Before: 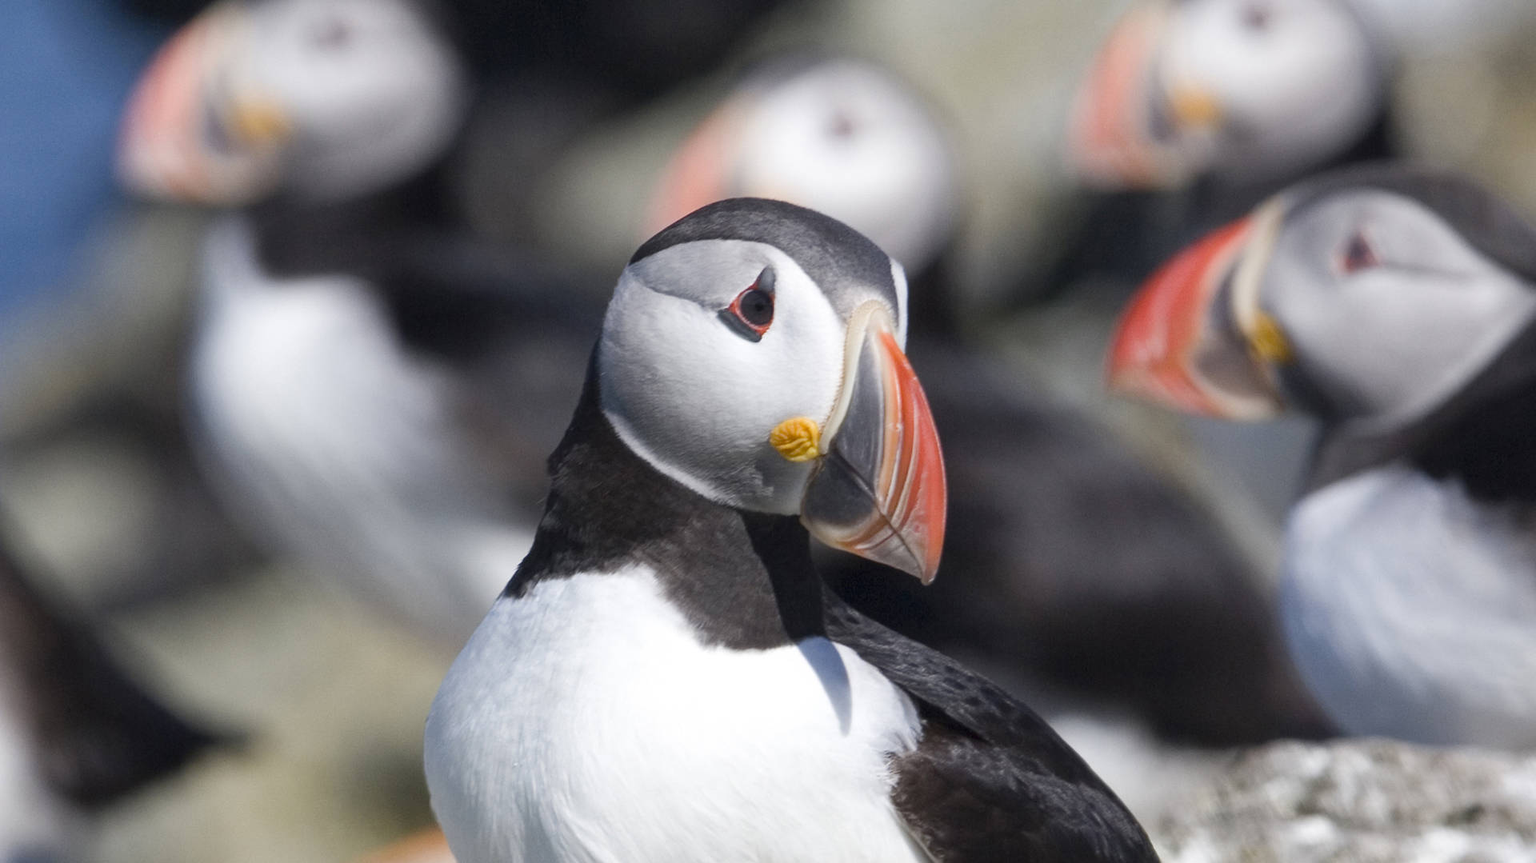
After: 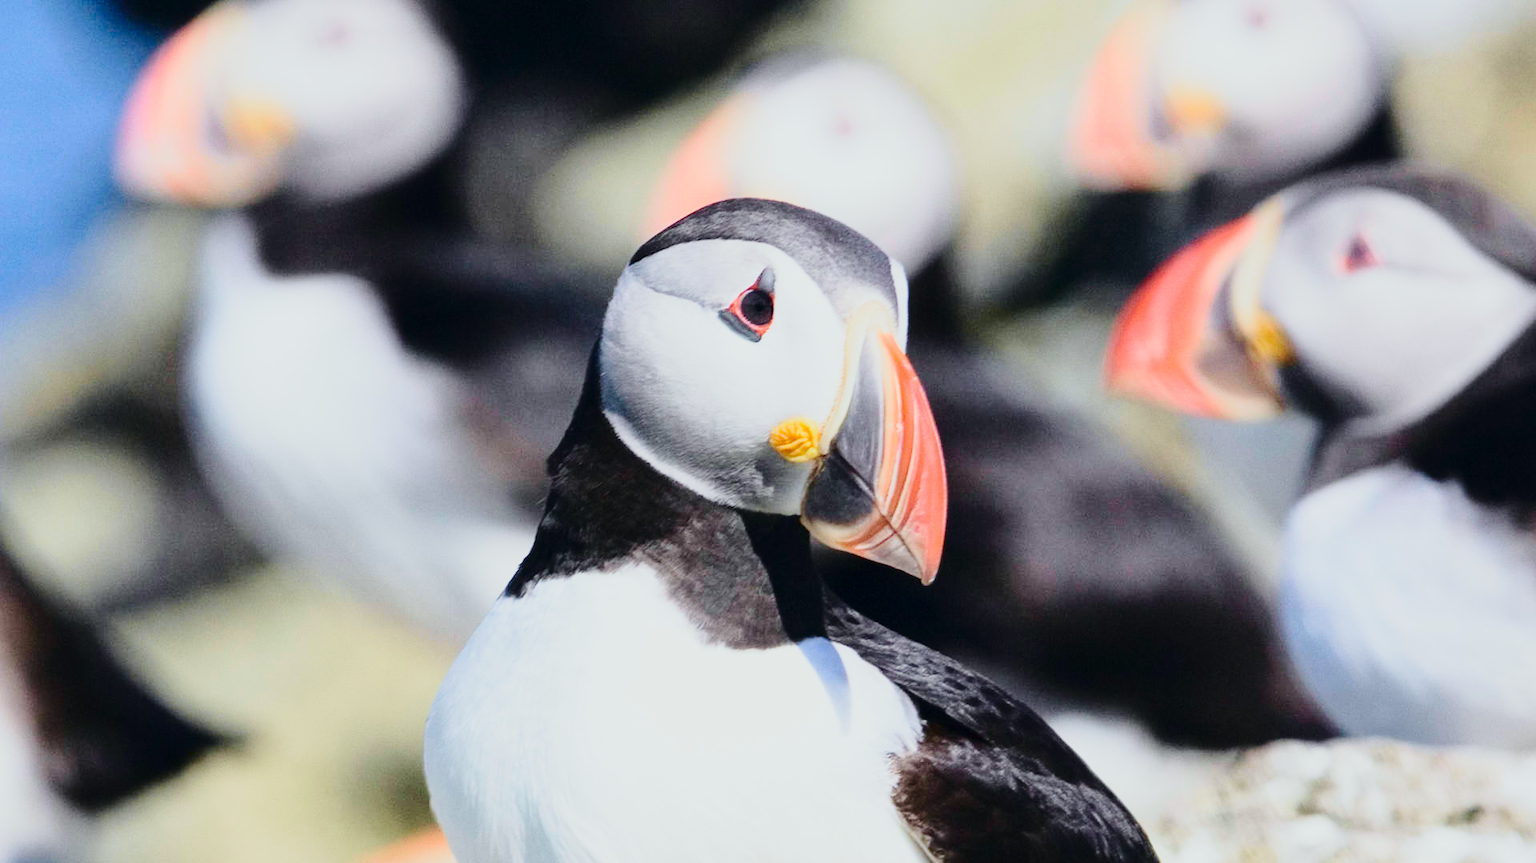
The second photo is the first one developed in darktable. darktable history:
tone curve: curves: ch0 [(0, 0) (0.128, 0.068) (0.292, 0.274) (0.453, 0.507) (0.653, 0.717) (0.785, 0.817) (0.995, 0.917)]; ch1 [(0, 0) (0.384, 0.365) (0.463, 0.447) (0.486, 0.474) (0.503, 0.497) (0.52, 0.525) (0.559, 0.591) (0.583, 0.623) (0.672, 0.699) (0.766, 0.773) (1, 1)]; ch2 [(0, 0) (0.374, 0.344) (0.446, 0.443) (0.501, 0.5) (0.527, 0.549) (0.565, 0.582) (0.624, 0.632) (1, 1)], color space Lab, independent channels, preserve colors none
tone equalizer: on, module defaults
base curve: curves: ch0 [(0, 0) (0.028, 0.03) (0.121, 0.232) (0.46, 0.748) (0.859, 0.968) (1, 1)], preserve colors none
